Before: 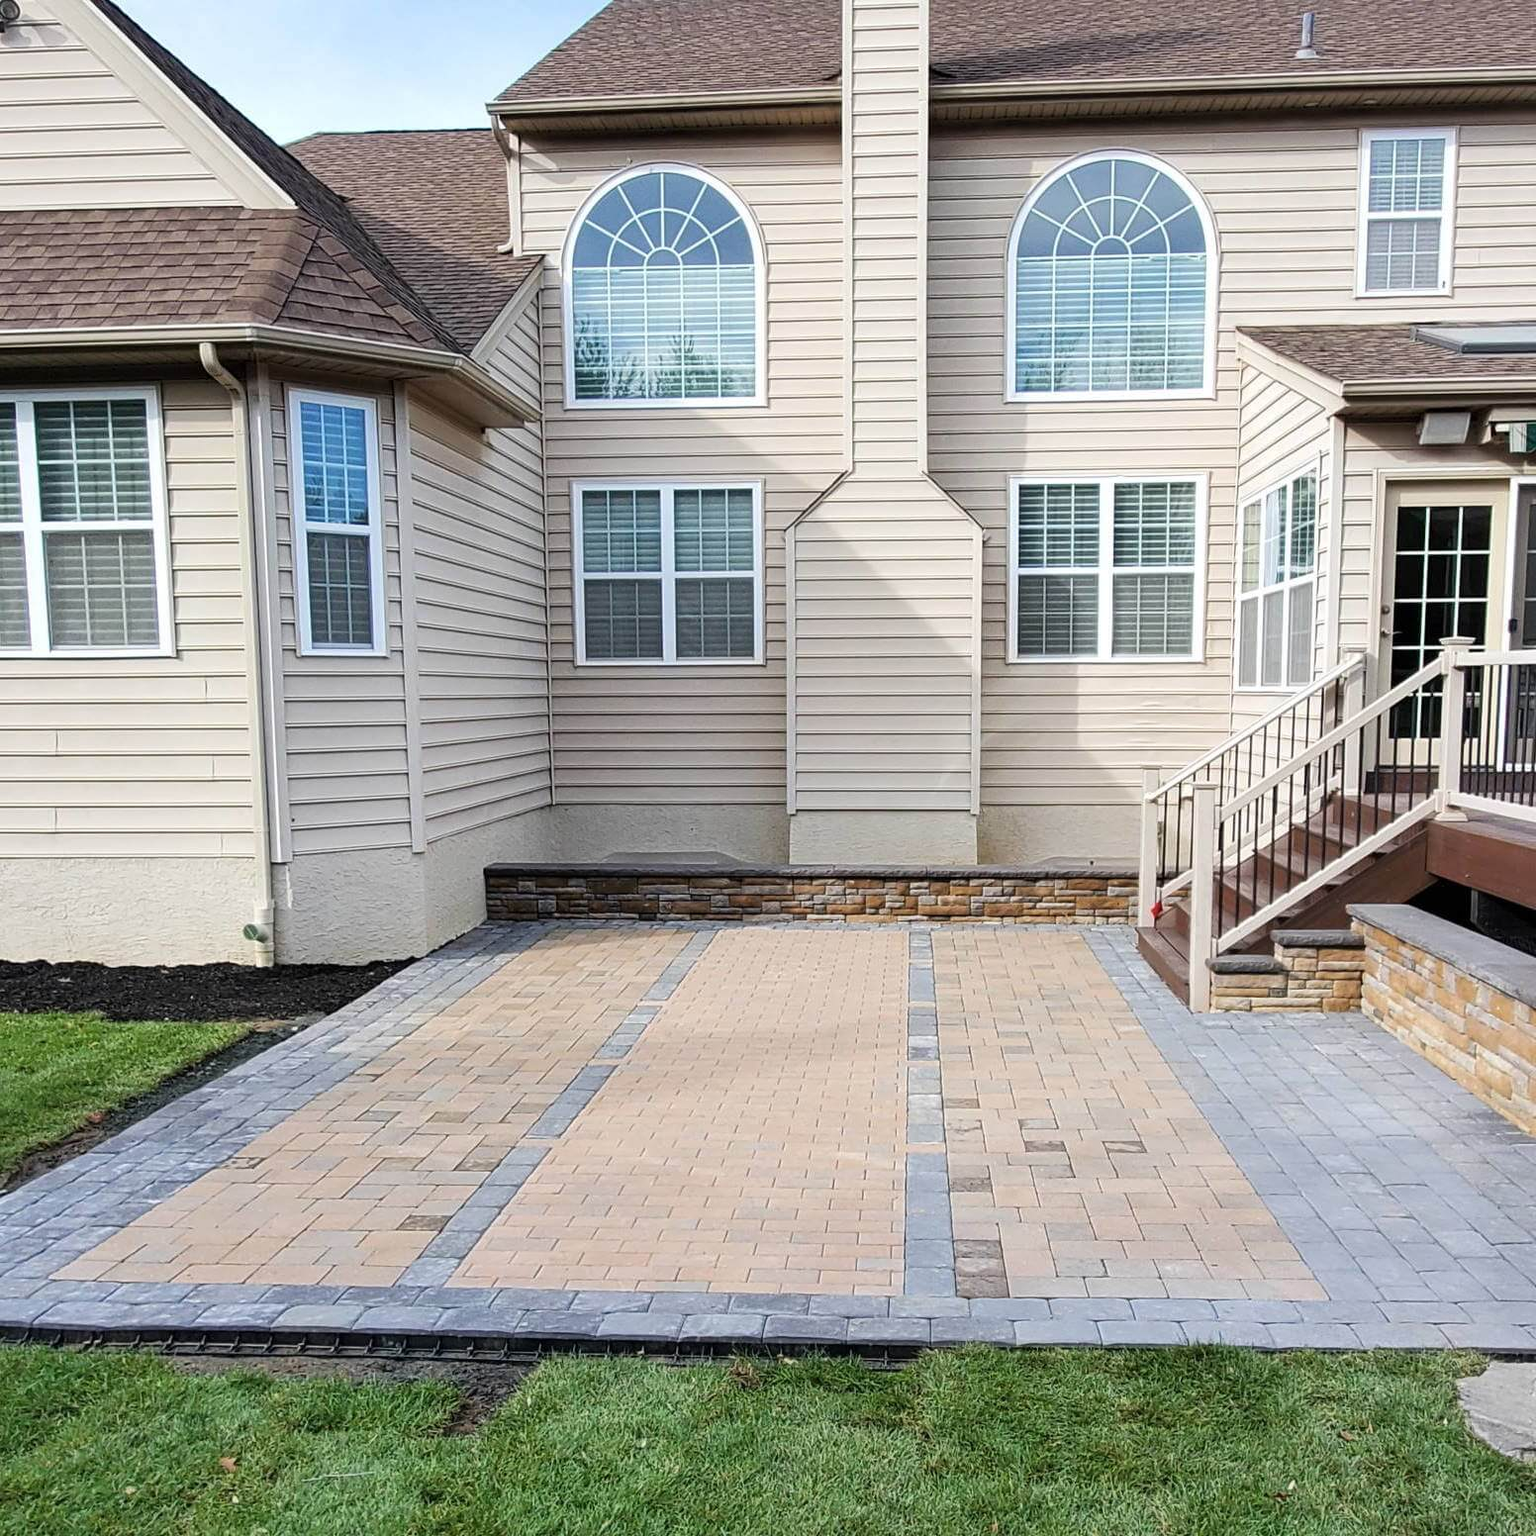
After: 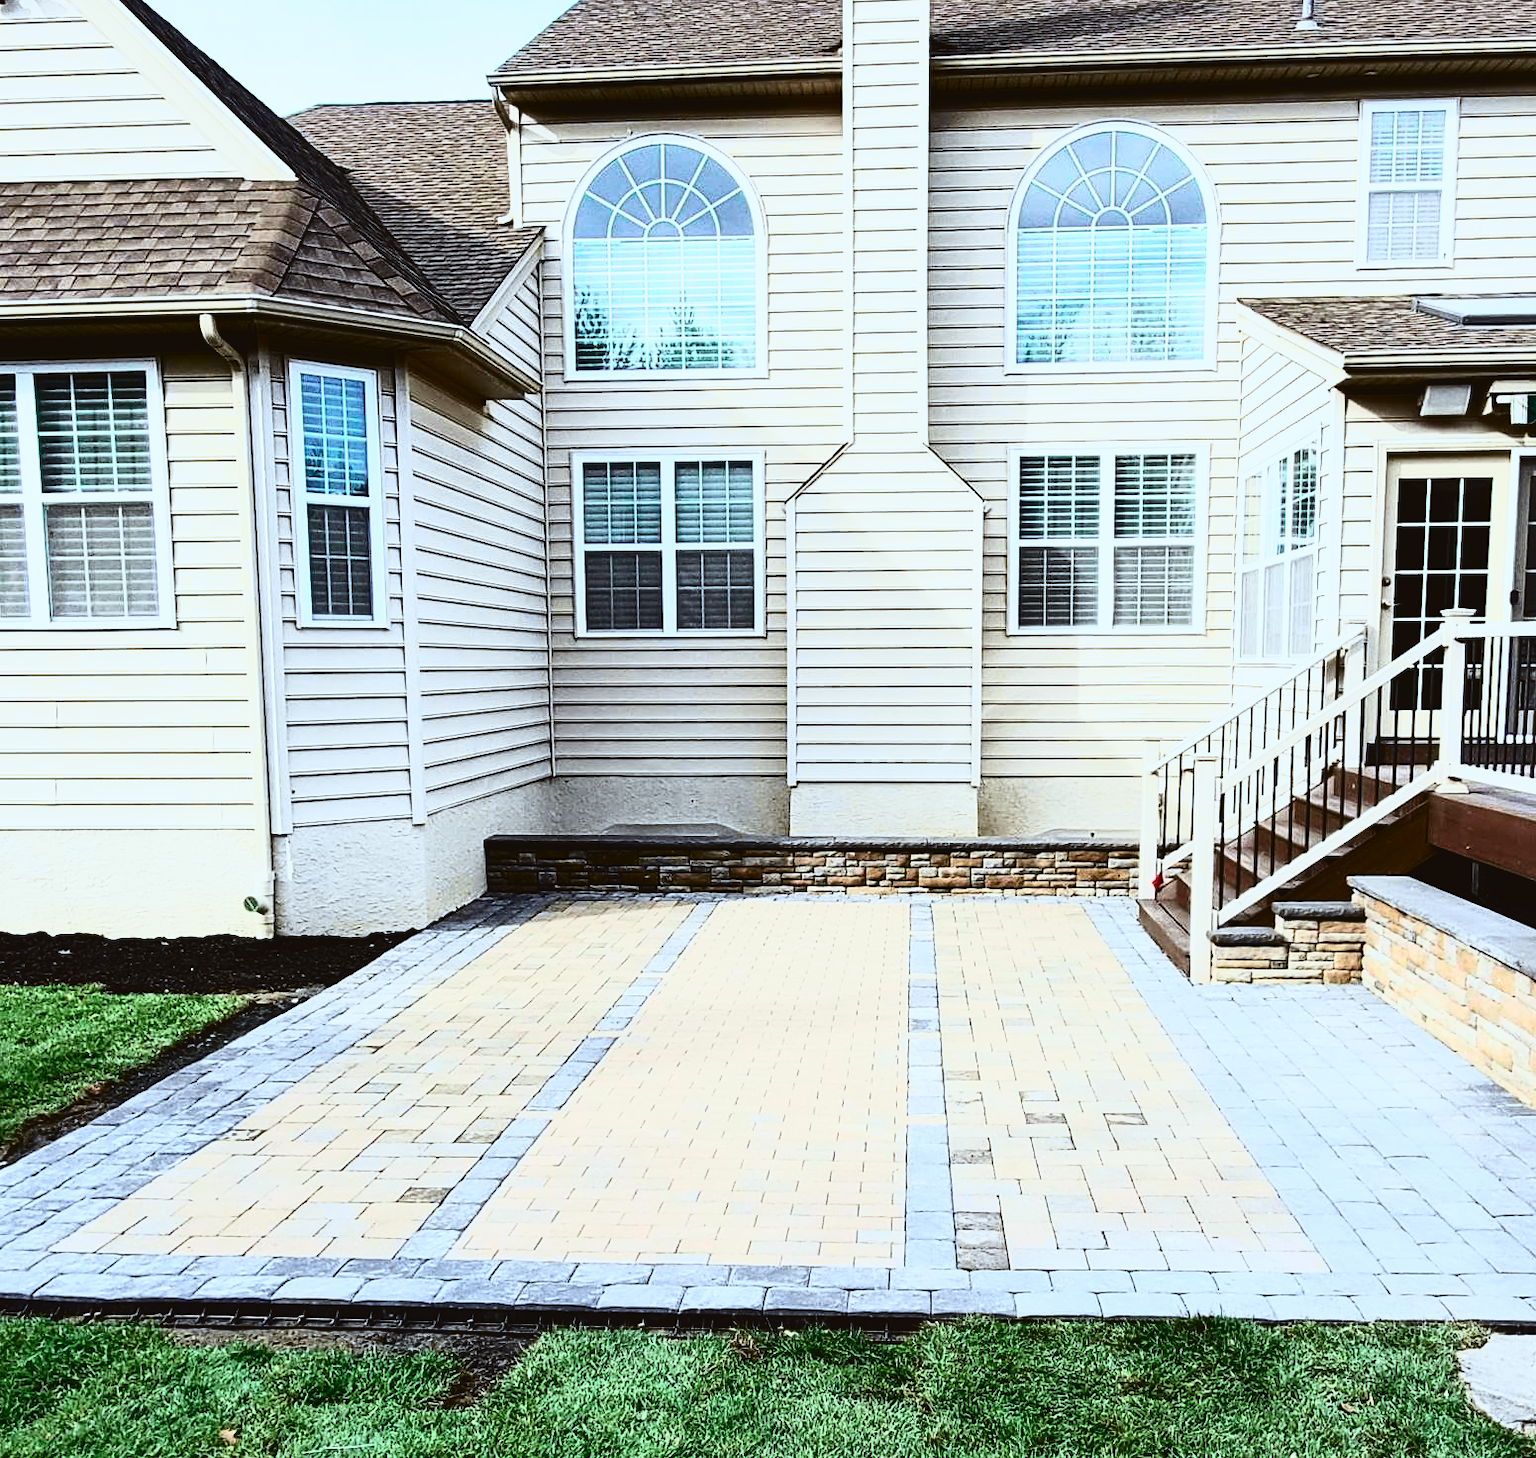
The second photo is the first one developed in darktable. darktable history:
crop and rotate: top 1.944%, bottom 3.104%
color correction: highlights a* -3.6, highlights b* -6.18, shadows a* 3.2, shadows b* 5.51
filmic rgb: black relative exposure -7.98 EV, white relative exposure 2.35 EV, hardness 6.65
contrast brightness saturation: contrast 0.298
tone curve: curves: ch0 [(0, 0.039) (0.104, 0.103) (0.273, 0.267) (0.448, 0.487) (0.704, 0.761) (0.886, 0.922) (0.994, 0.971)]; ch1 [(0, 0) (0.335, 0.298) (0.446, 0.413) (0.485, 0.487) (0.515, 0.503) (0.566, 0.563) (0.641, 0.655) (1, 1)]; ch2 [(0, 0) (0.314, 0.301) (0.421, 0.411) (0.502, 0.494) (0.528, 0.54) (0.557, 0.559) (0.612, 0.62) (0.722, 0.686) (1, 1)], color space Lab, independent channels, preserve colors none
